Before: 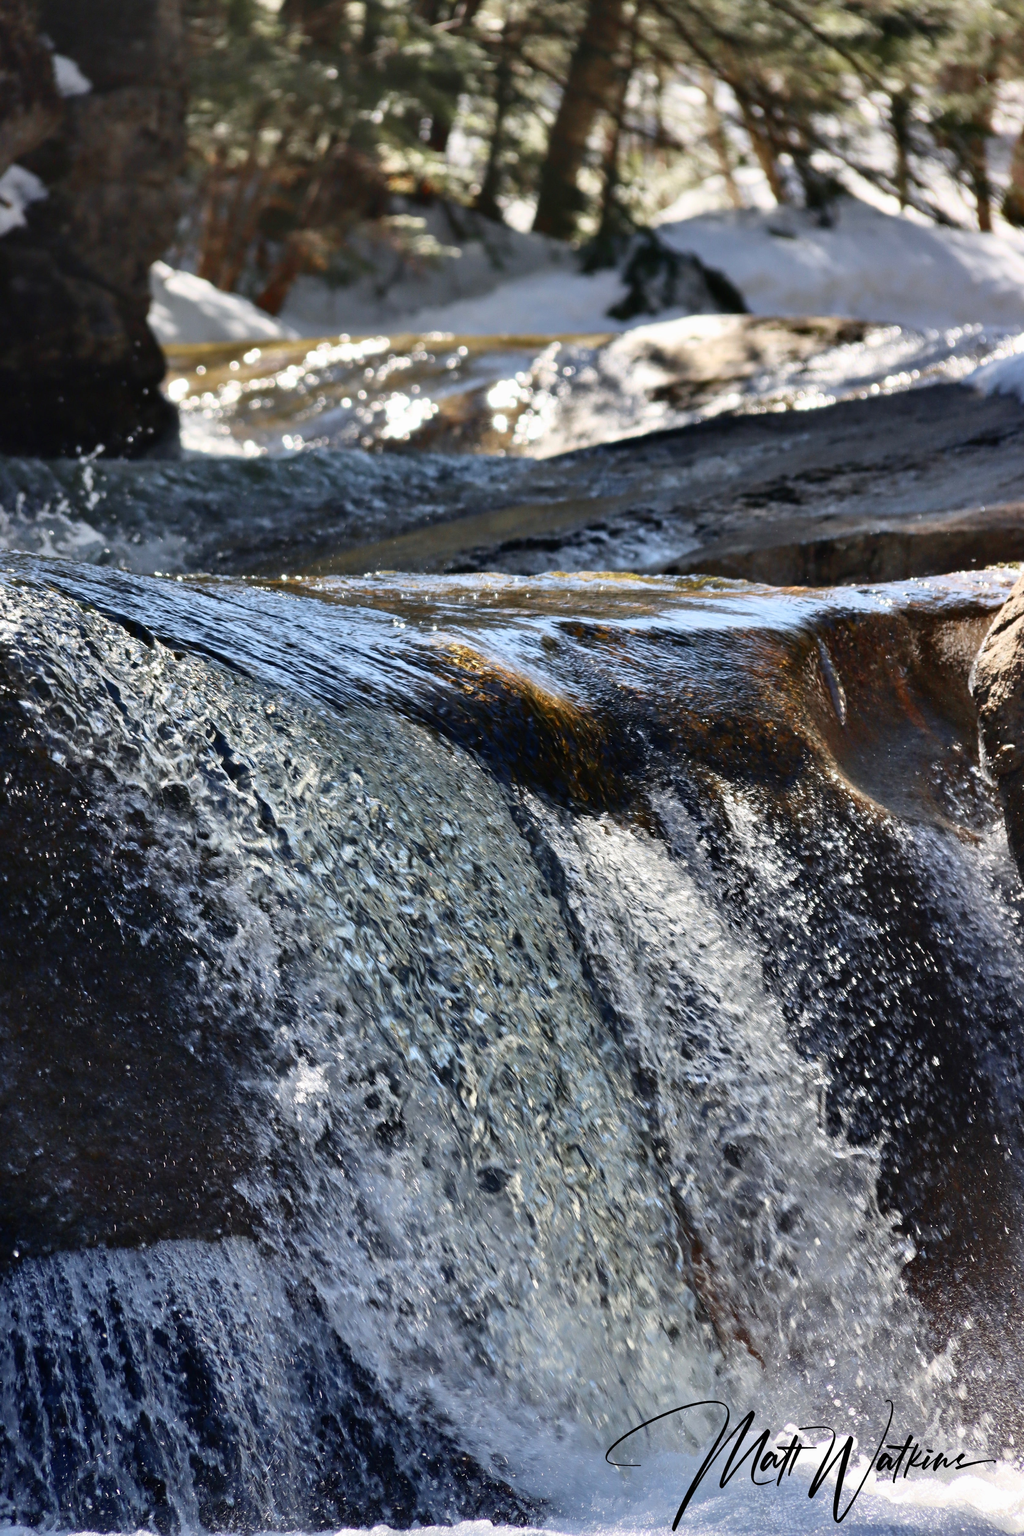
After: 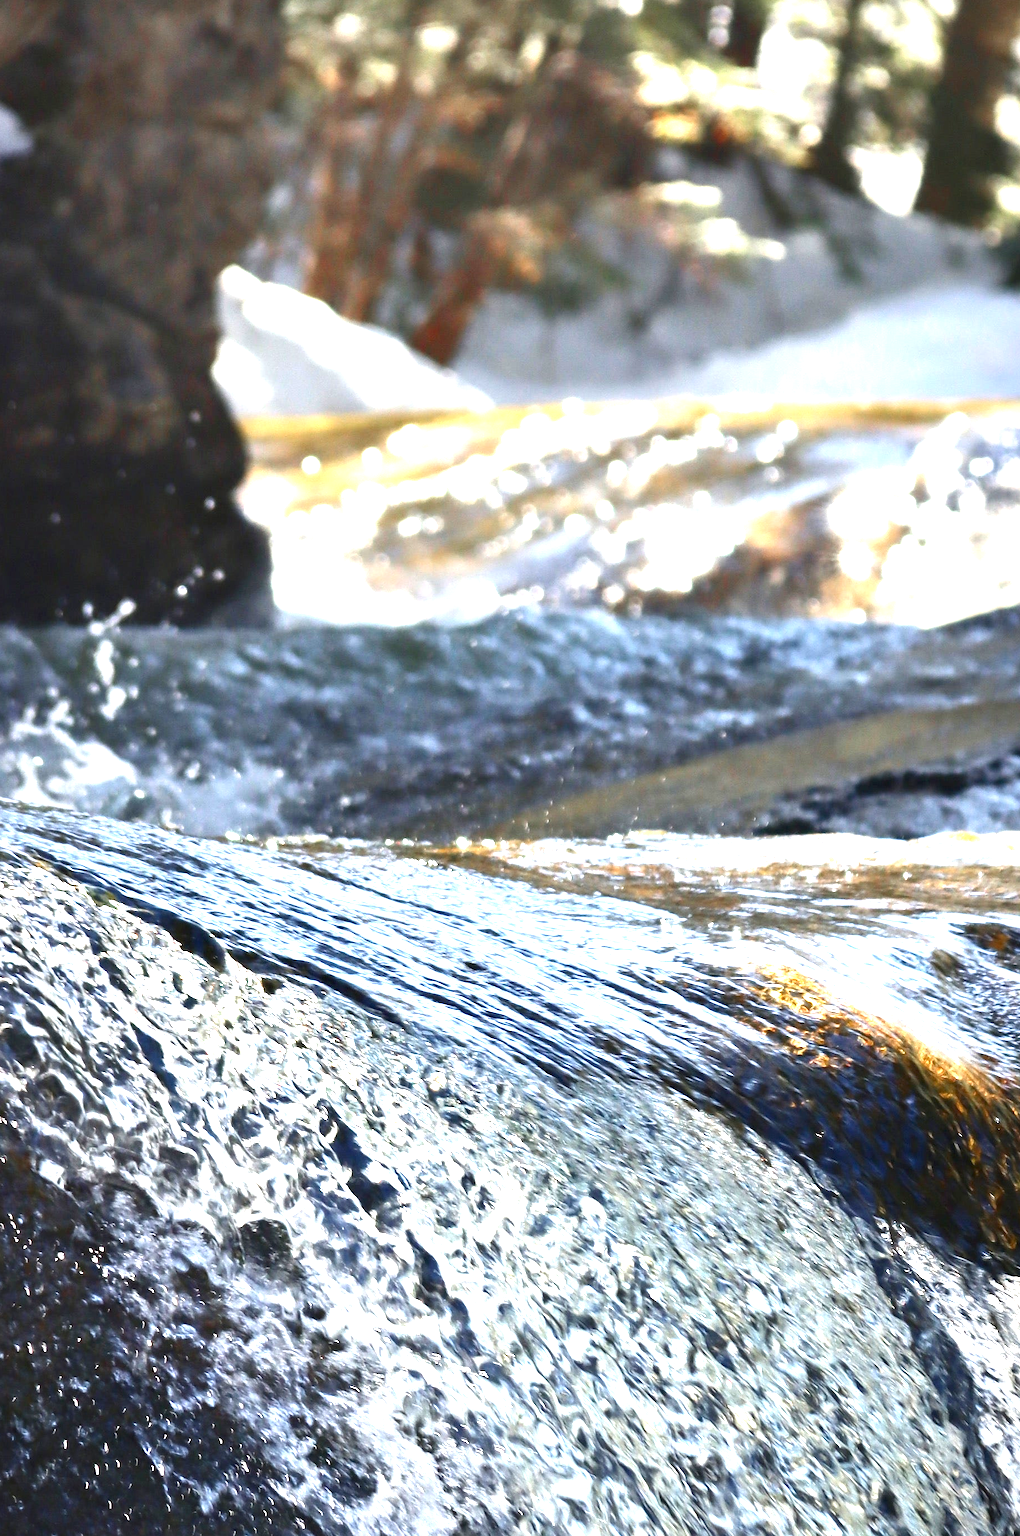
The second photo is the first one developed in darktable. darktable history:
crop and rotate: left 3.047%, top 7.509%, right 42.236%, bottom 37.598%
exposure: black level correction 0, exposure 1.9 EV, compensate highlight preservation false
vignetting: fall-off start 80.87%, fall-off radius 61.59%, brightness -0.384, saturation 0.007, center (0, 0.007), automatic ratio true, width/height ratio 1.418
